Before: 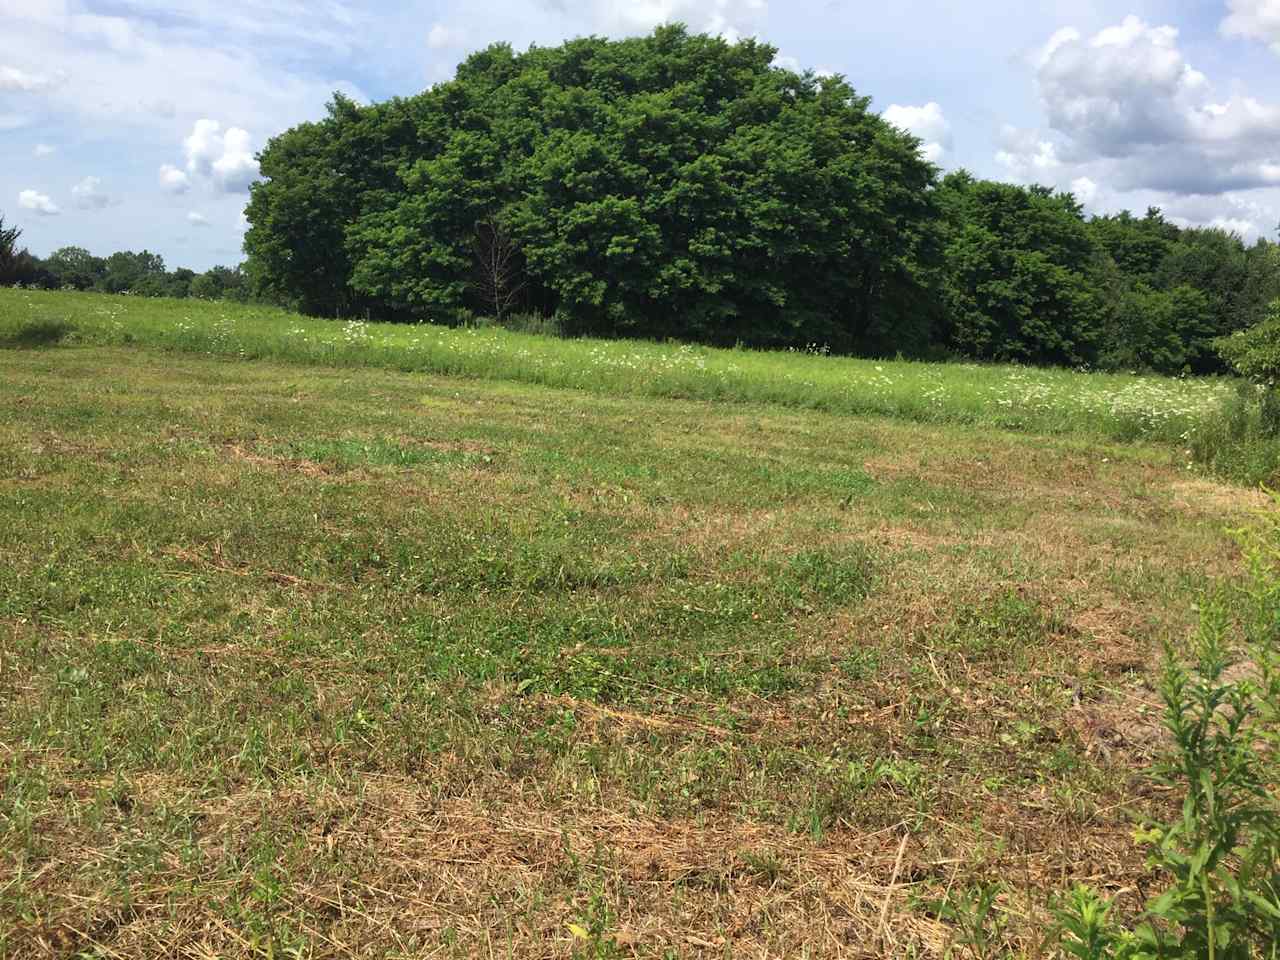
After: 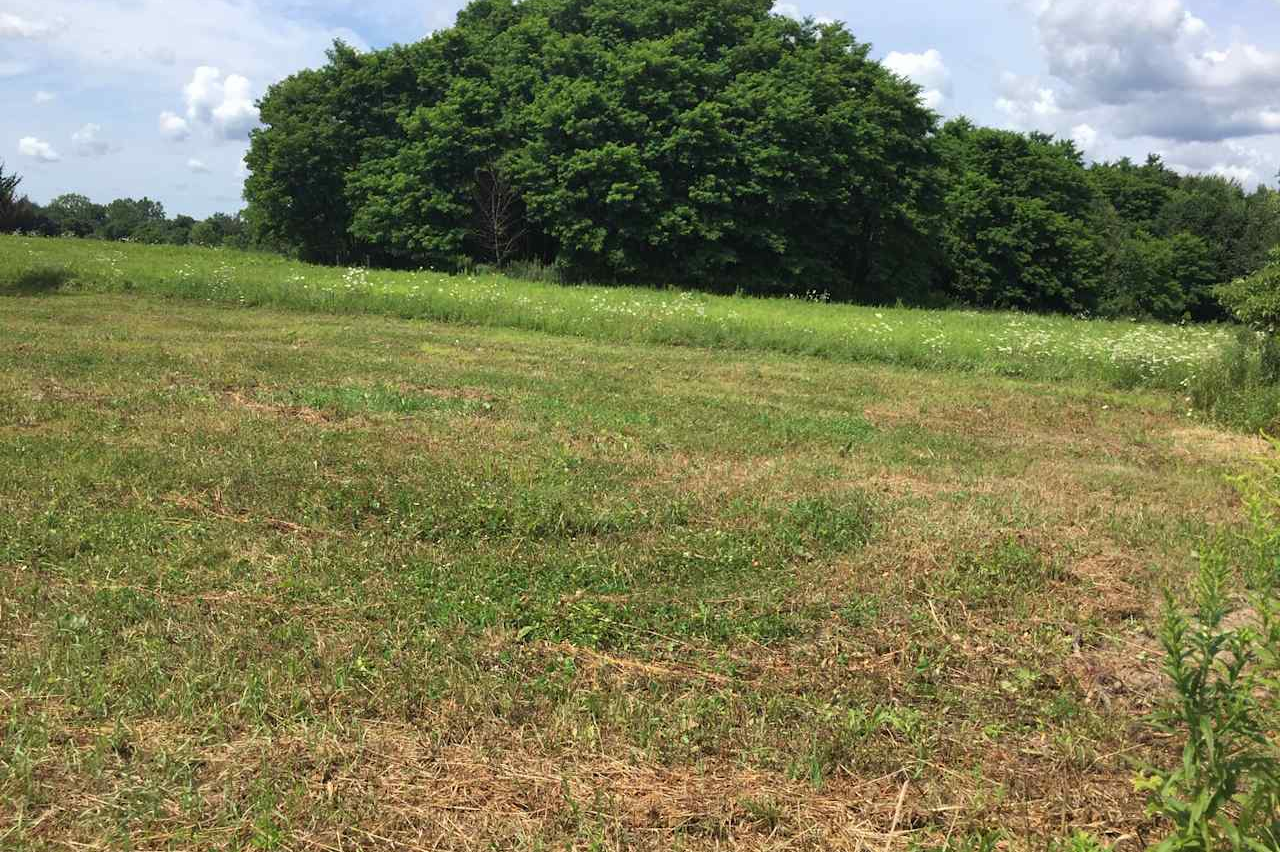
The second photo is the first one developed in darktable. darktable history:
crop and rotate: top 5.609%, bottom 5.609%
color balance: contrast -0.5%
